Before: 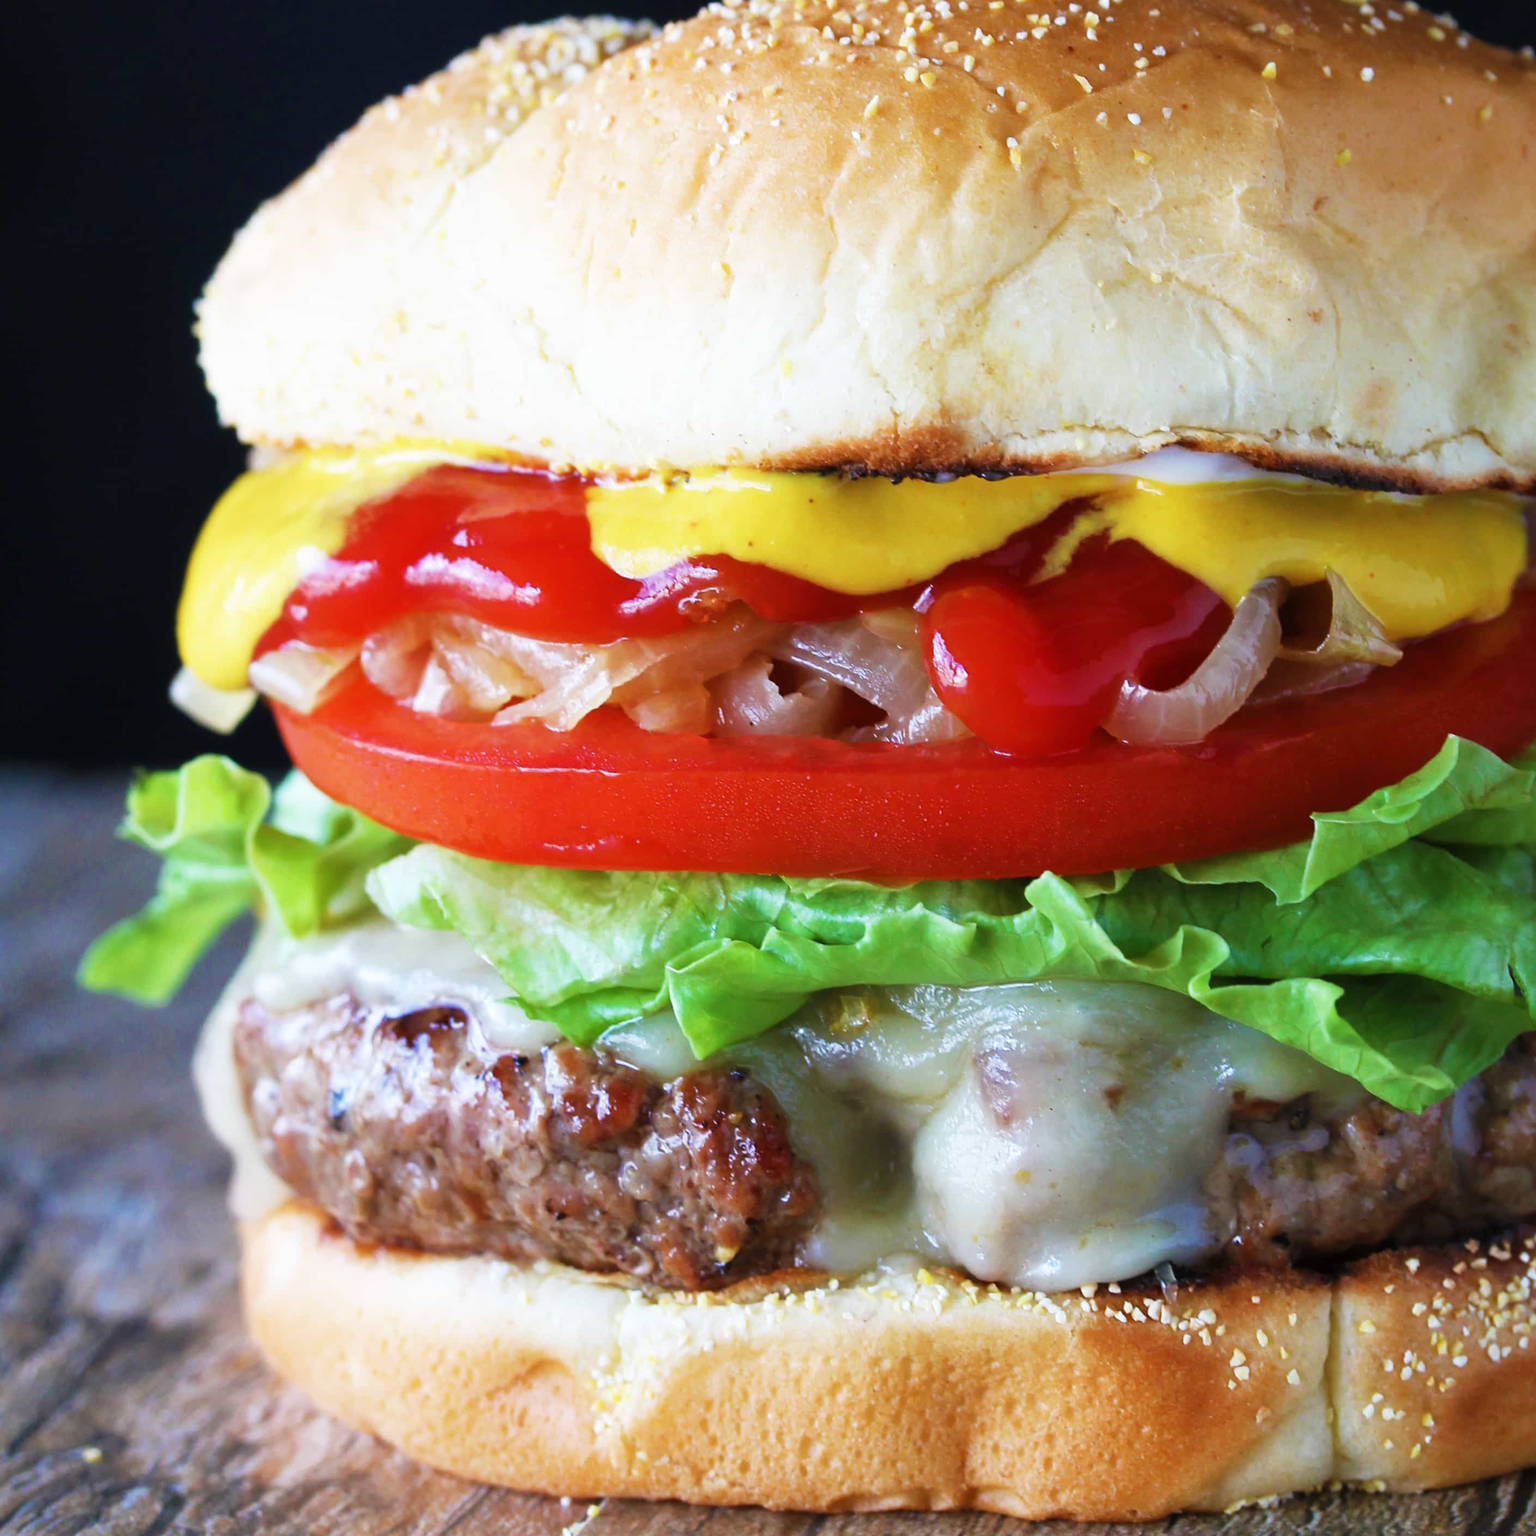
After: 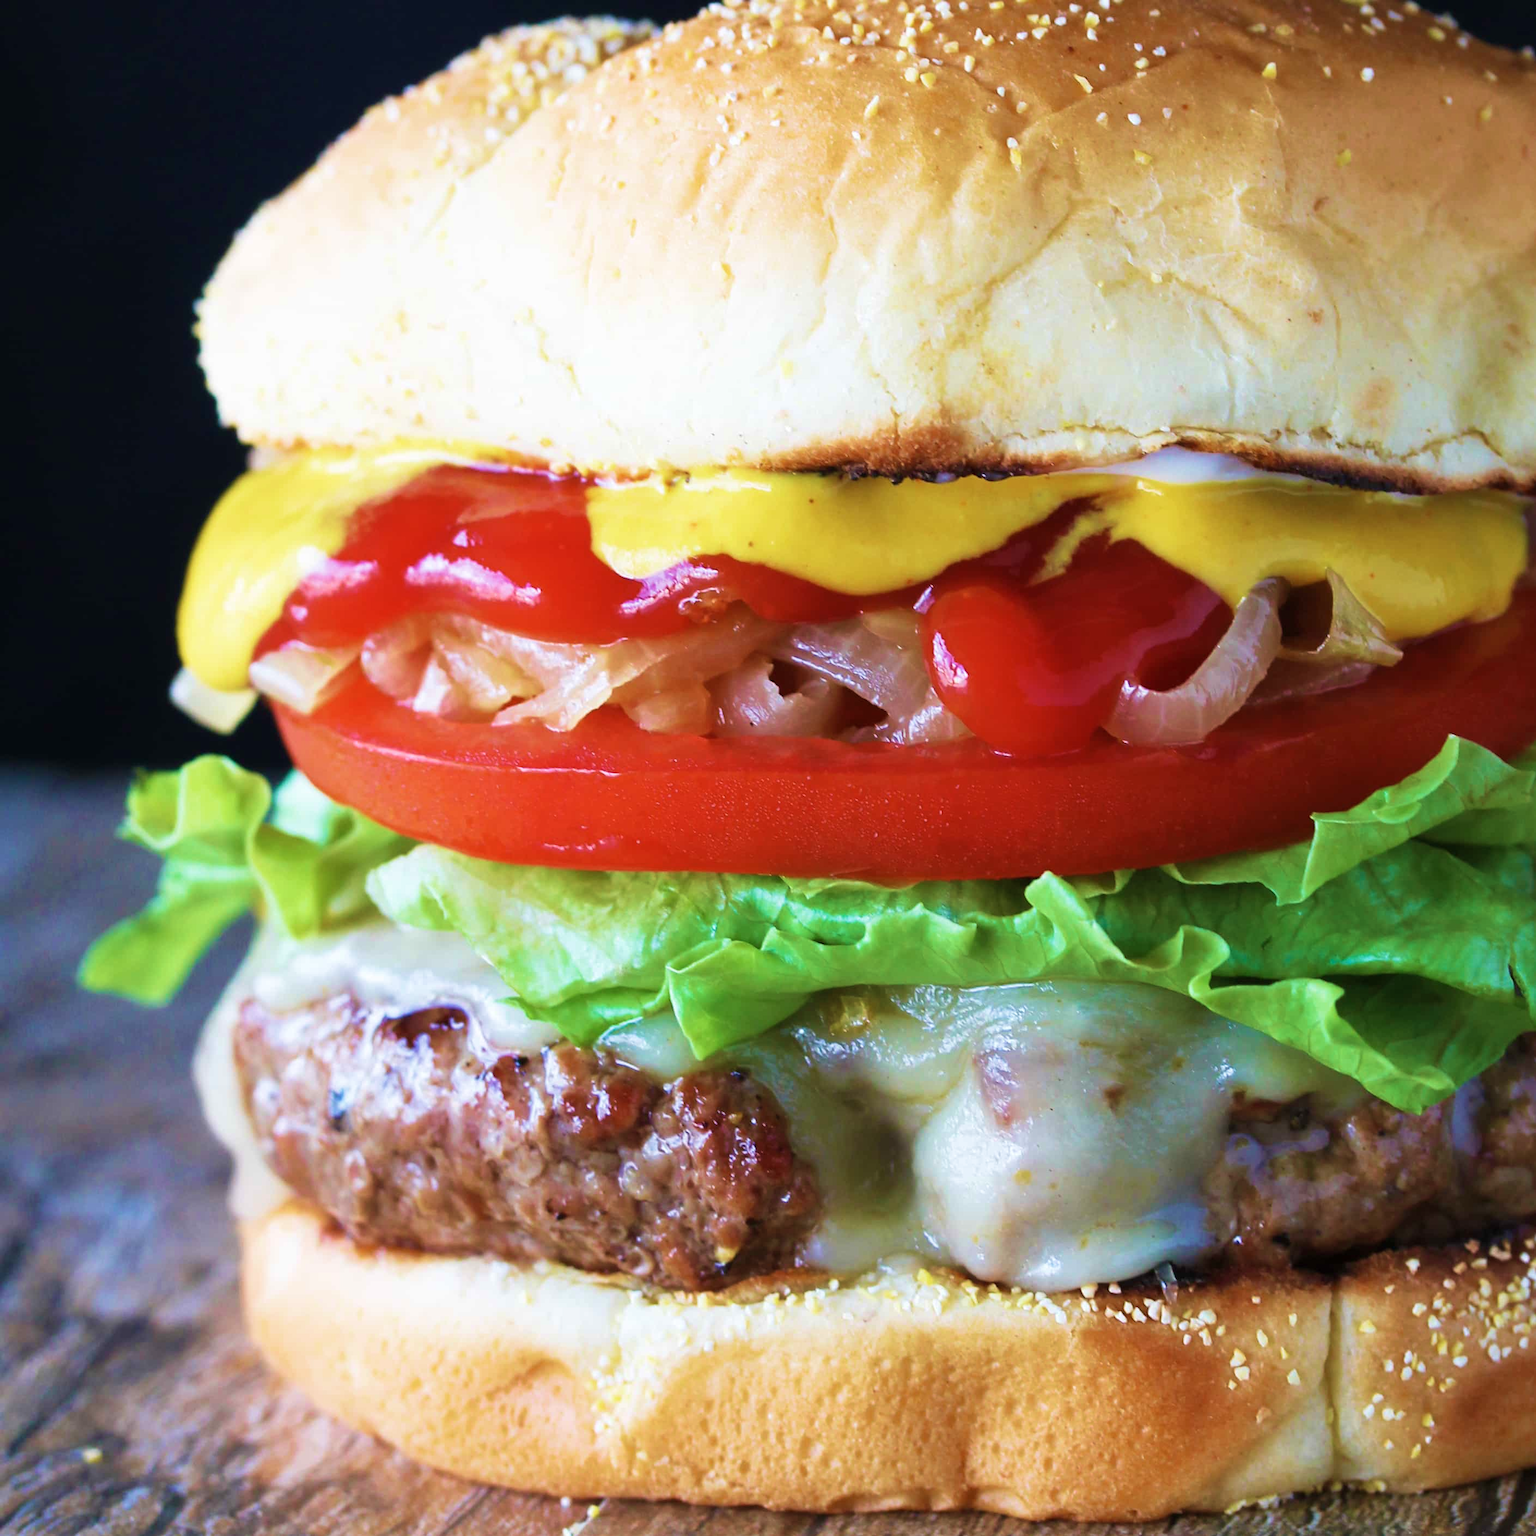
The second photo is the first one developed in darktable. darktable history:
contrast brightness saturation: saturation -0.051
velvia: strength 44.63%
